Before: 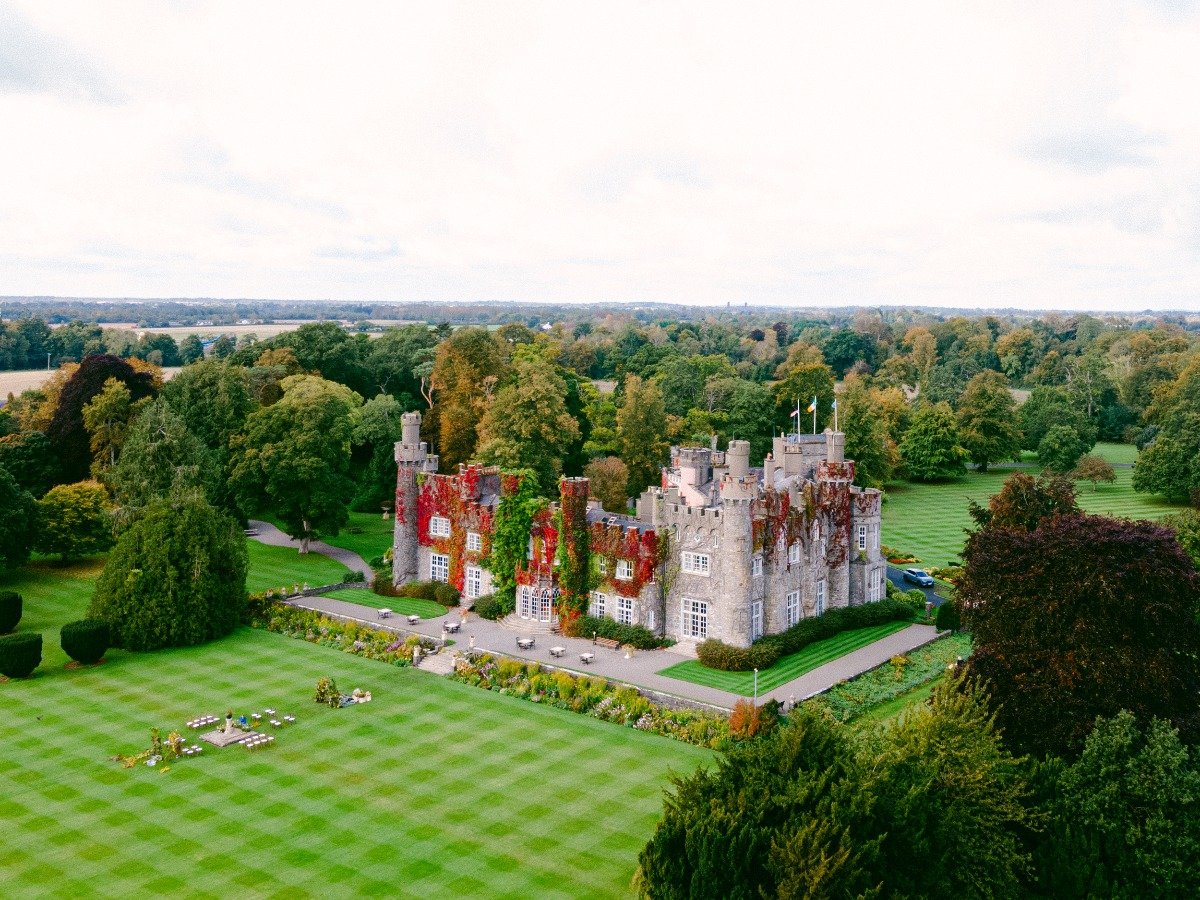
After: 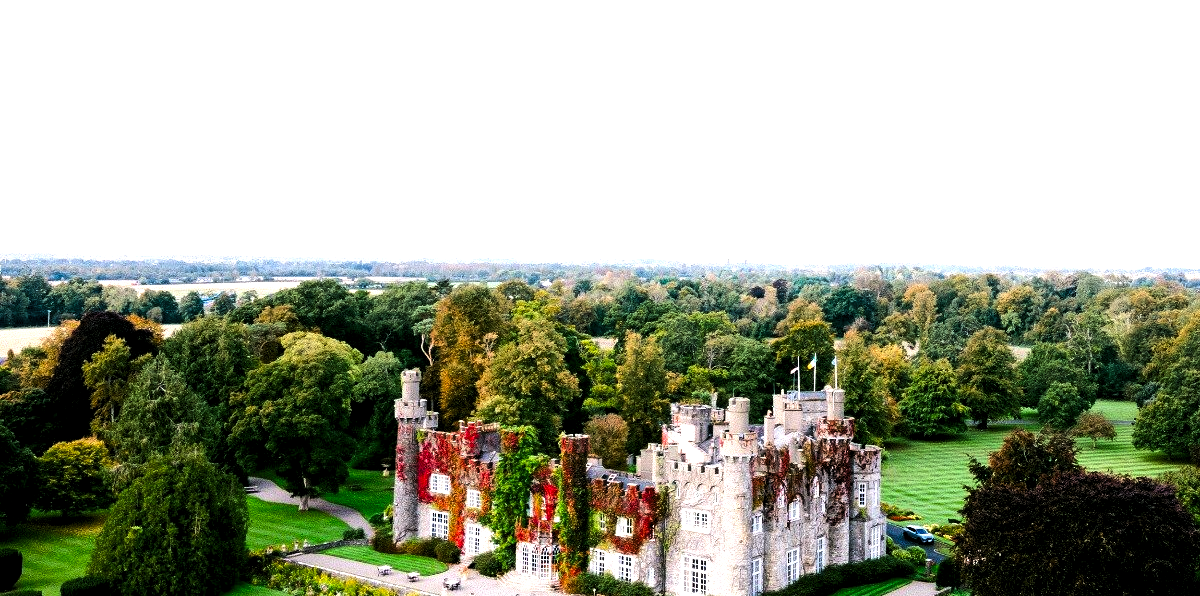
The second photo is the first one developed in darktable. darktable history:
levels: levels [0.062, 0.494, 0.925]
contrast brightness saturation: contrast 0.038, saturation 0.152
crop and rotate: top 4.818%, bottom 28.875%
tone equalizer: -8 EV -0.742 EV, -7 EV -0.682 EV, -6 EV -0.639 EV, -5 EV -0.417 EV, -3 EV 0.379 EV, -2 EV 0.6 EV, -1 EV 0.682 EV, +0 EV 0.737 EV, edges refinement/feathering 500, mask exposure compensation -1.57 EV, preserve details no
